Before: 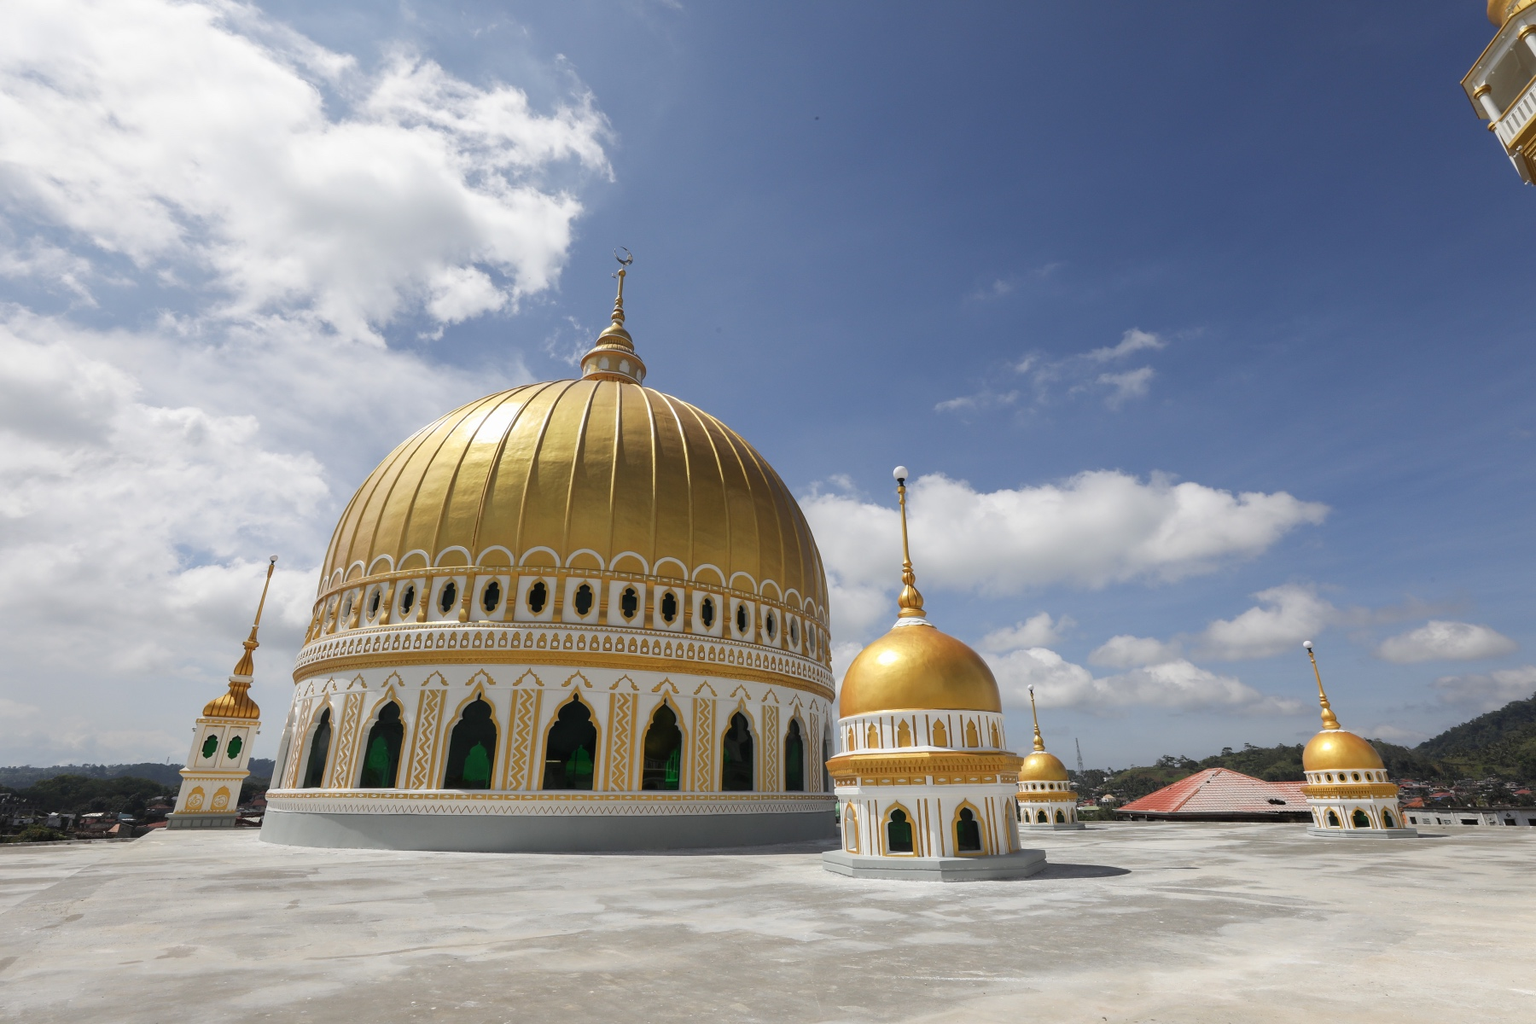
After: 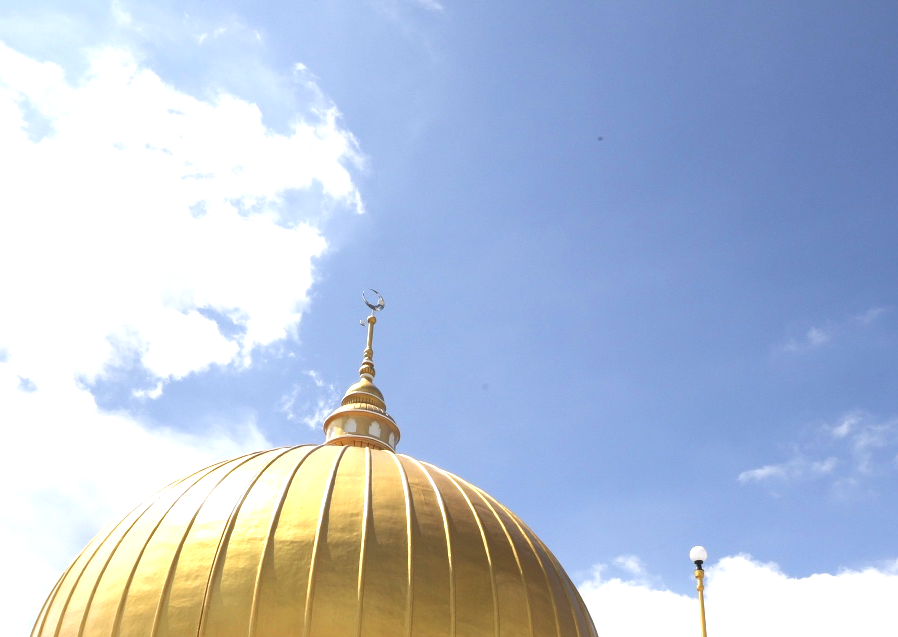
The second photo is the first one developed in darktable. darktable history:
crop: left 19.853%, right 30.229%, bottom 46.902%
exposure: black level correction 0, exposure 1.107 EV, compensate highlight preservation false
